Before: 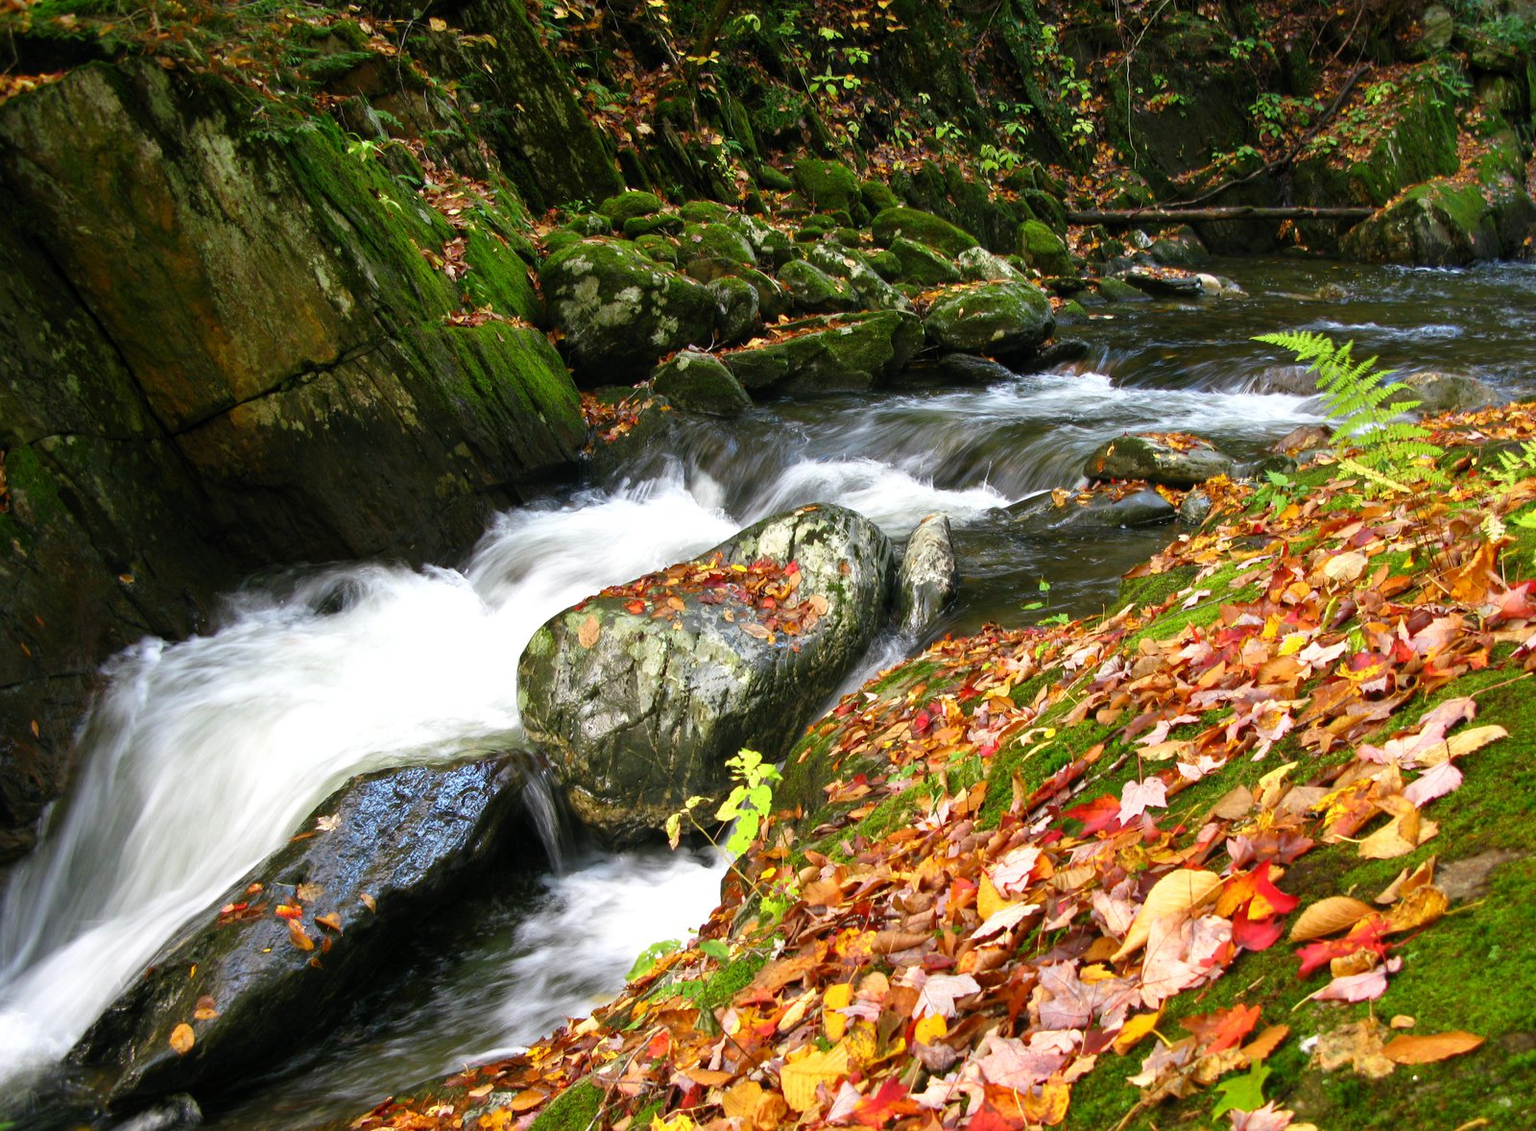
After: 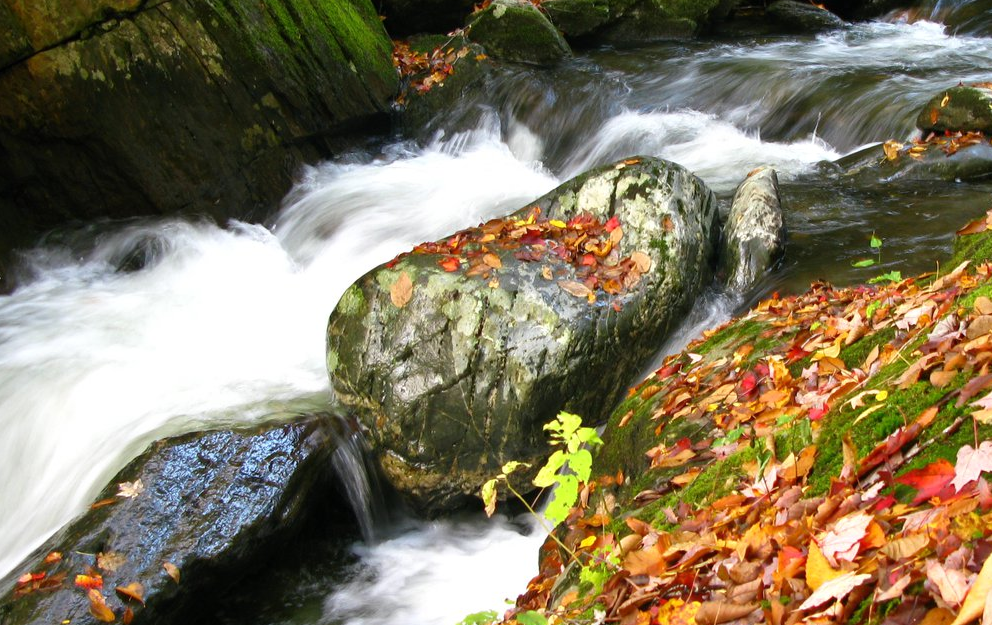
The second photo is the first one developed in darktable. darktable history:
tone equalizer: on, module defaults
crop: left 13.312%, top 31.28%, right 24.627%, bottom 15.582%
